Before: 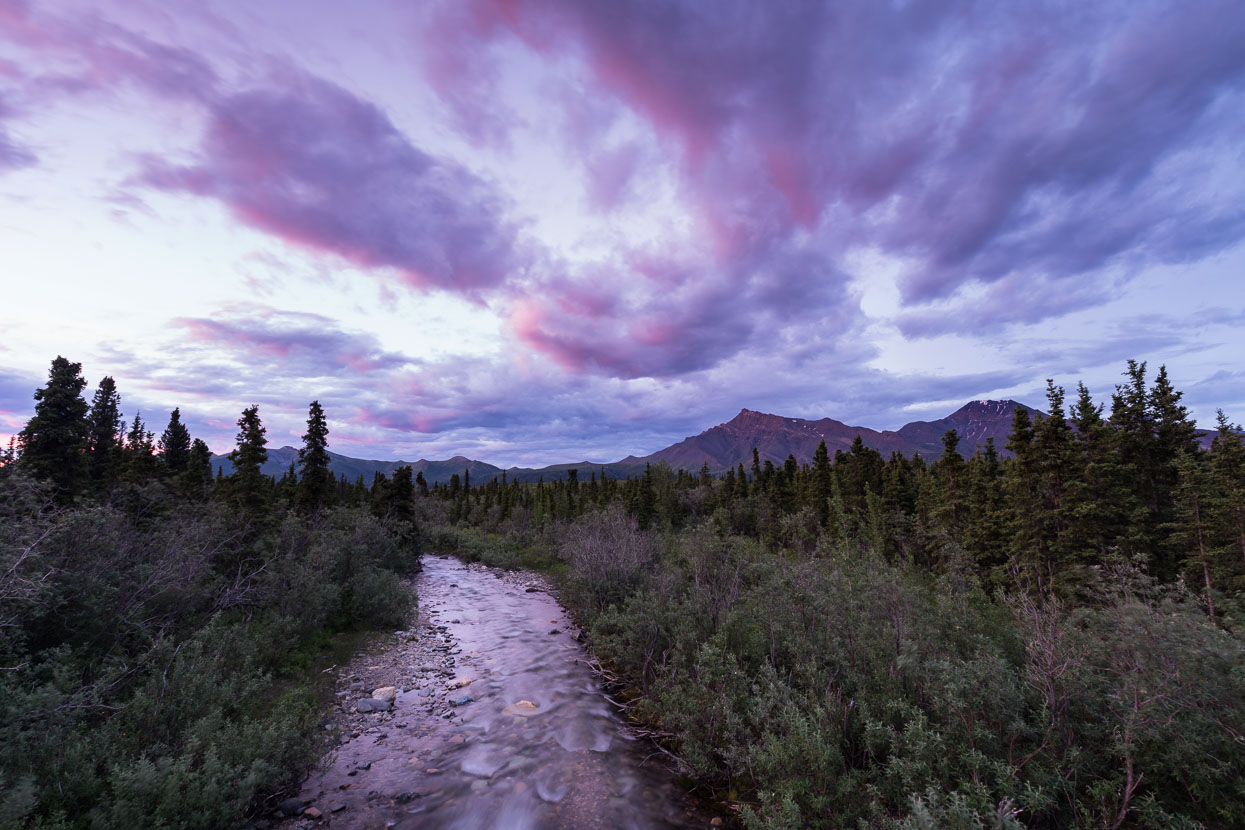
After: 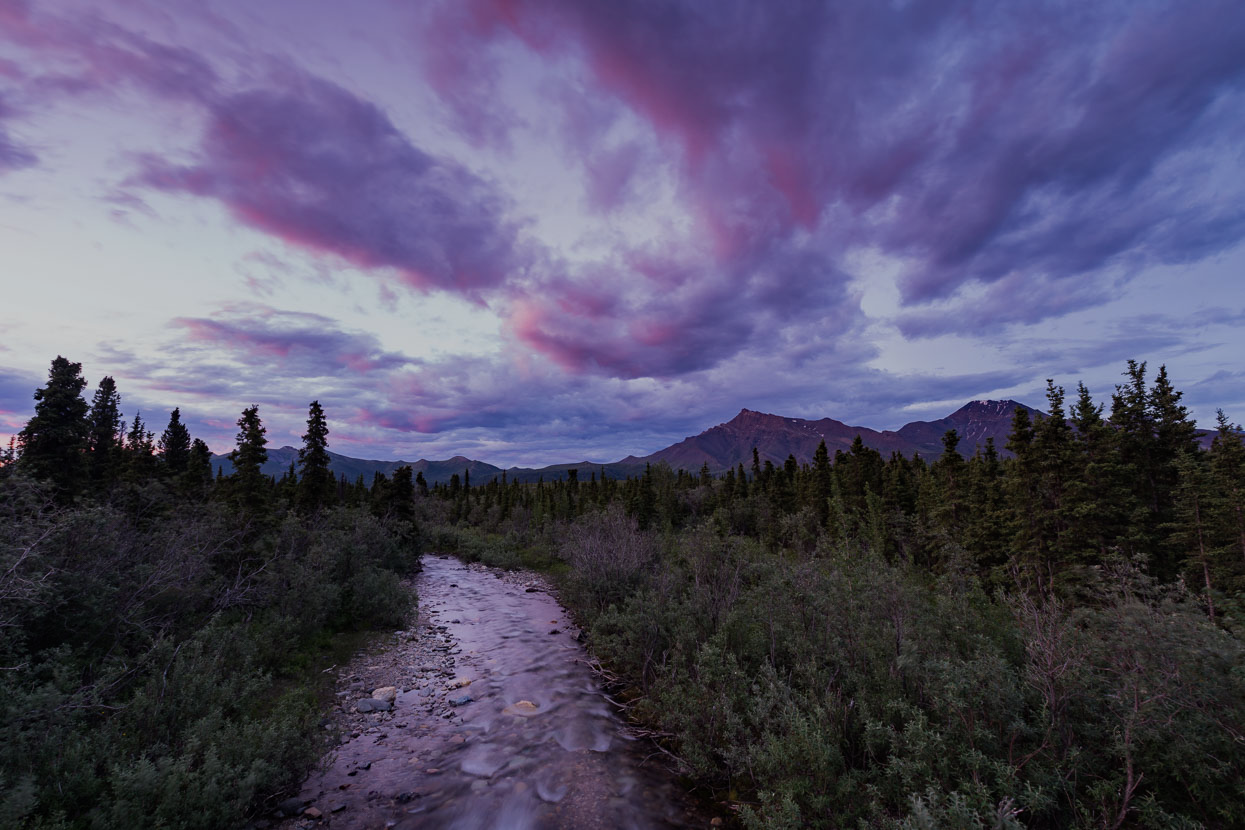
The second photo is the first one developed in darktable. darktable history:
exposure: black level correction 0, exposure -0.721 EV, compensate highlight preservation false
haze removal: compatibility mode true, adaptive false
